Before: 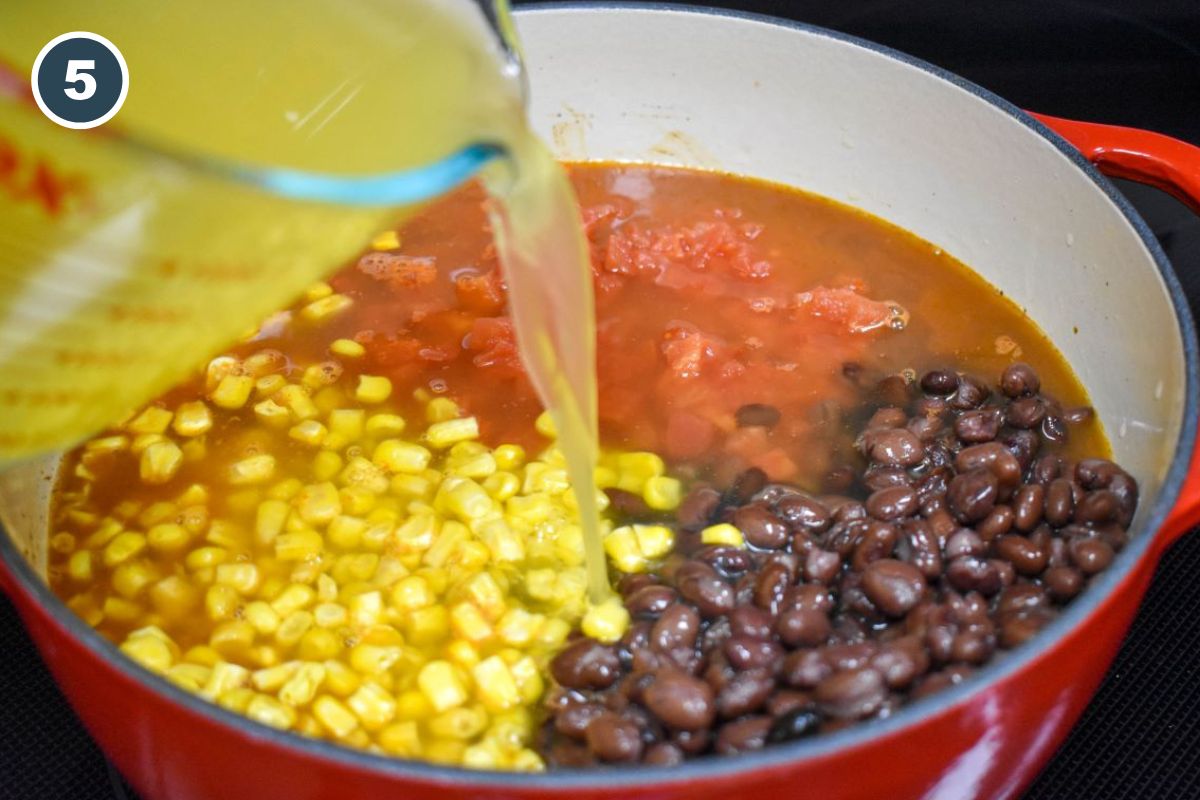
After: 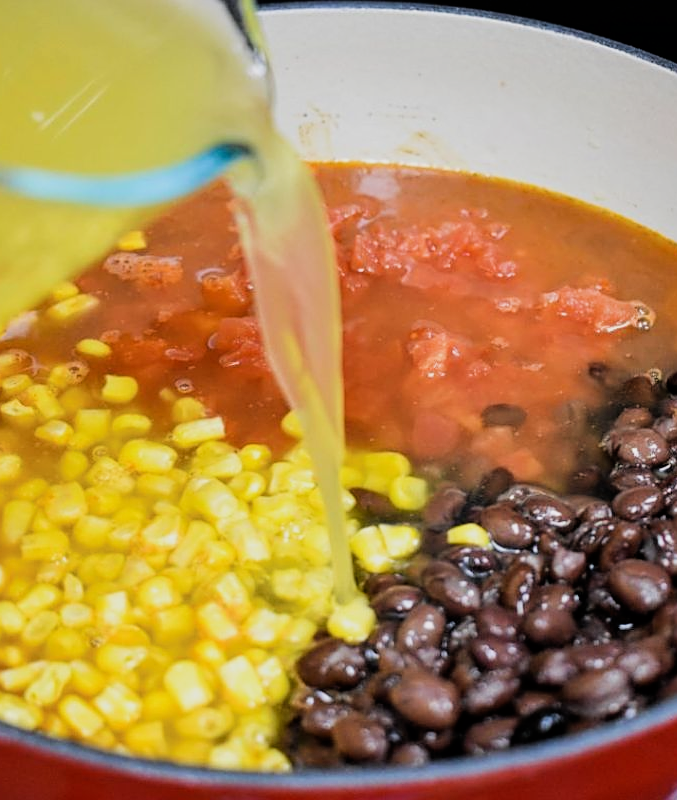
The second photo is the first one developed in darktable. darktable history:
sharpen: on, module defaults
crop: left 21.246%, right 22.331%
filmic rgb: black relative exposure -5.1 EV, white relative exposure 3.98 EV, hardness 2.9, contrast 1.299, highlights saturation mix -29.19%
